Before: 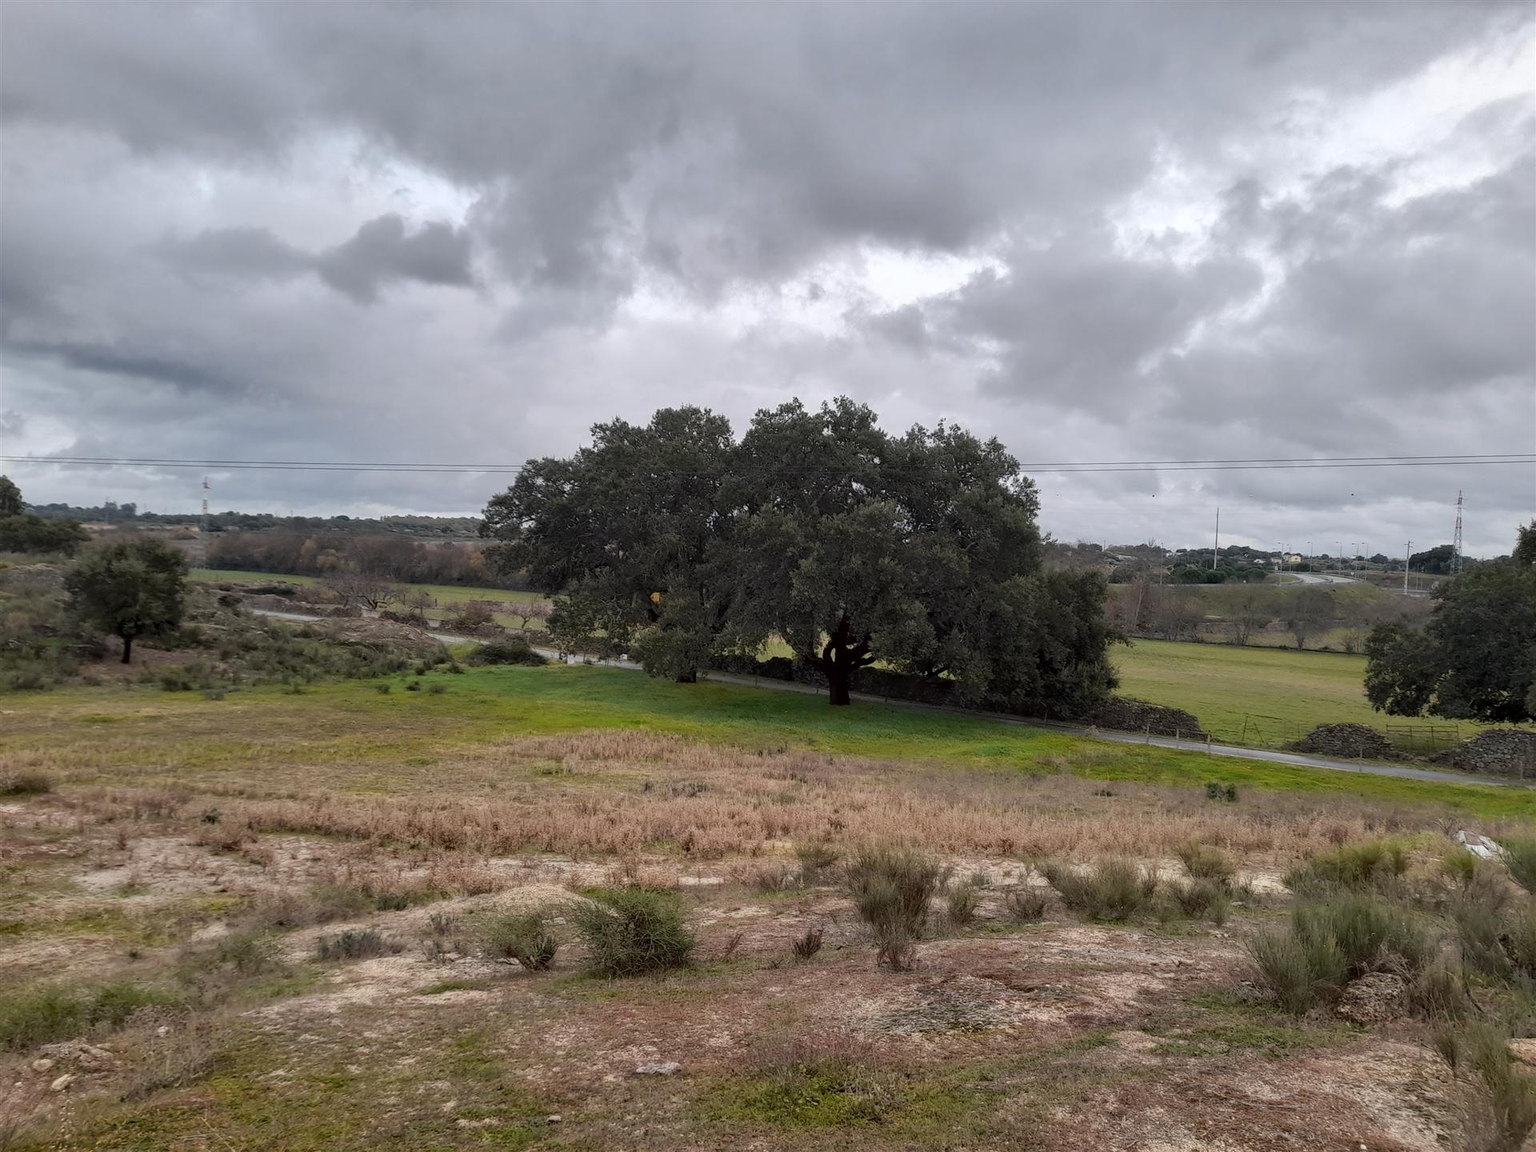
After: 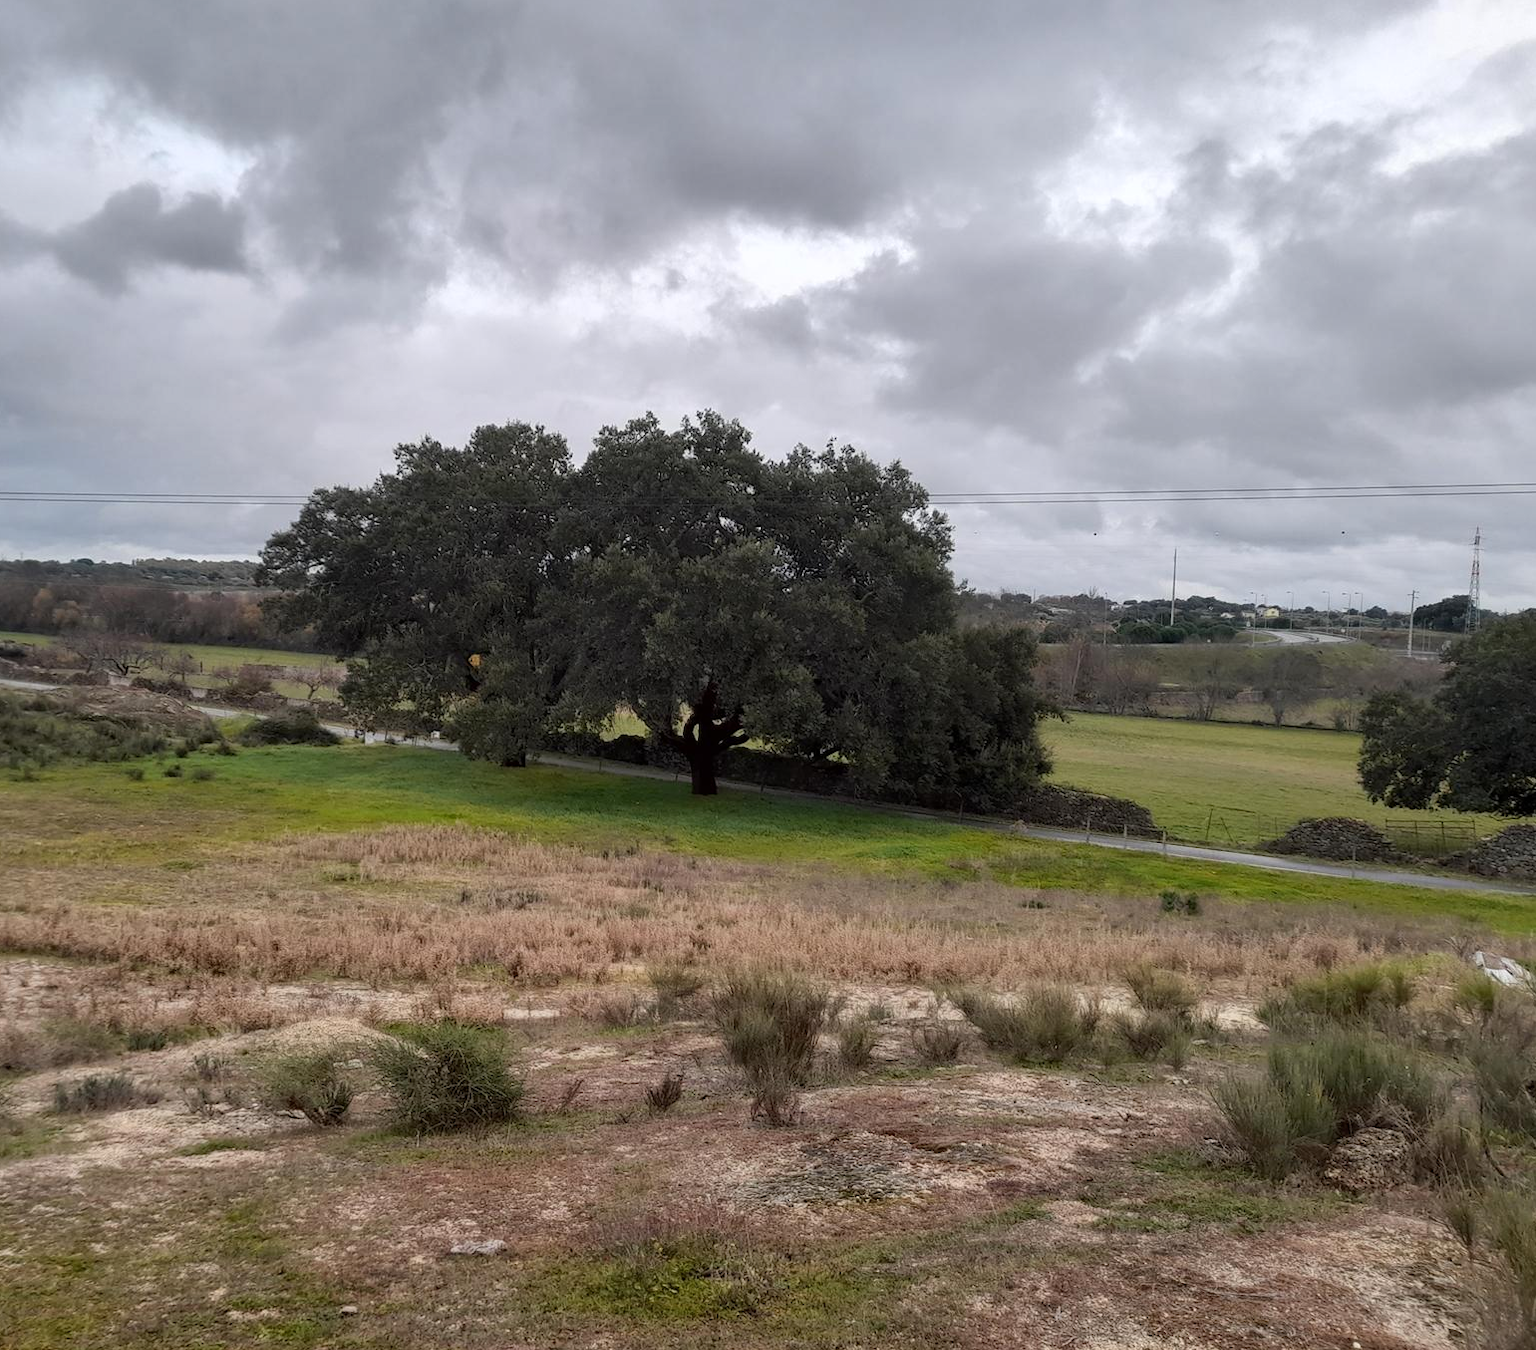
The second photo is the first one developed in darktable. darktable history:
contrast brightness saturation: contrast 0.095, brightness 0.013, saturation 0.021
crop and rotate: left 17.901%, top 5.845%, right 1.835%
sharpen: radius 2.861, amount 0.873, threshold 47.058
